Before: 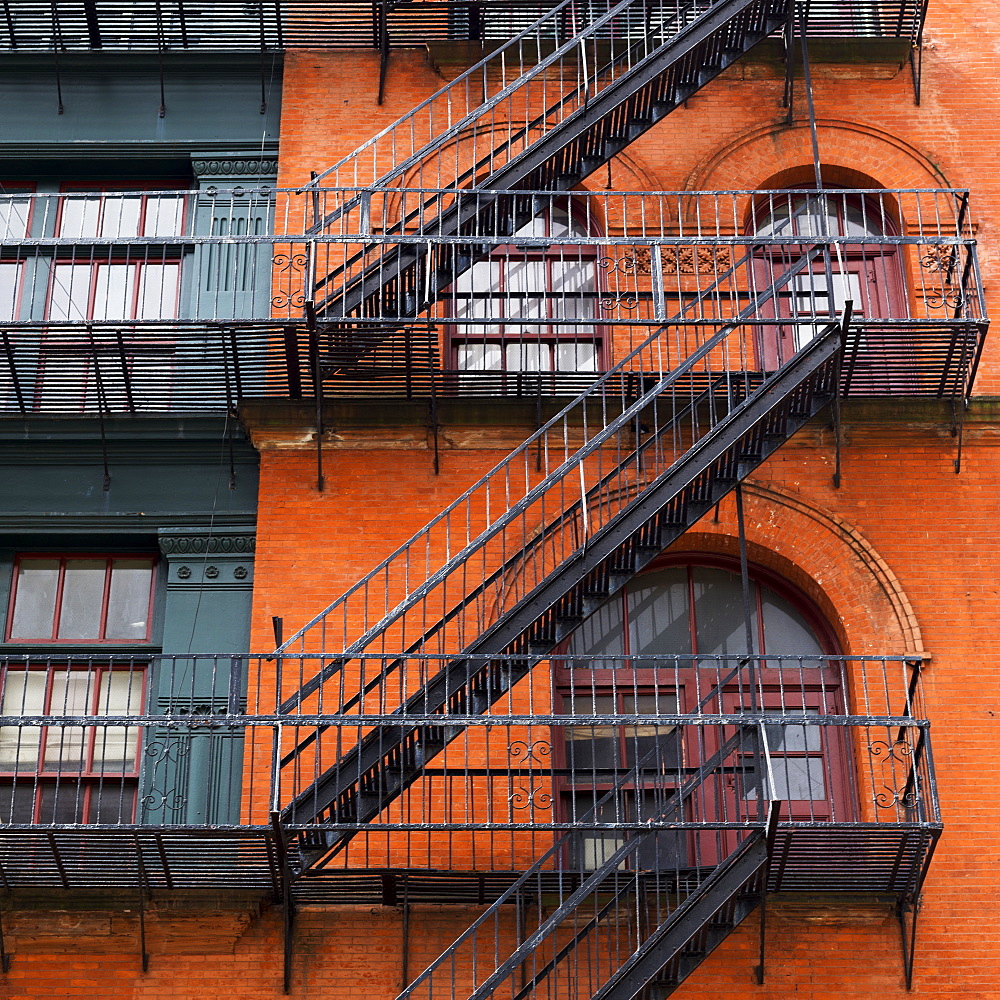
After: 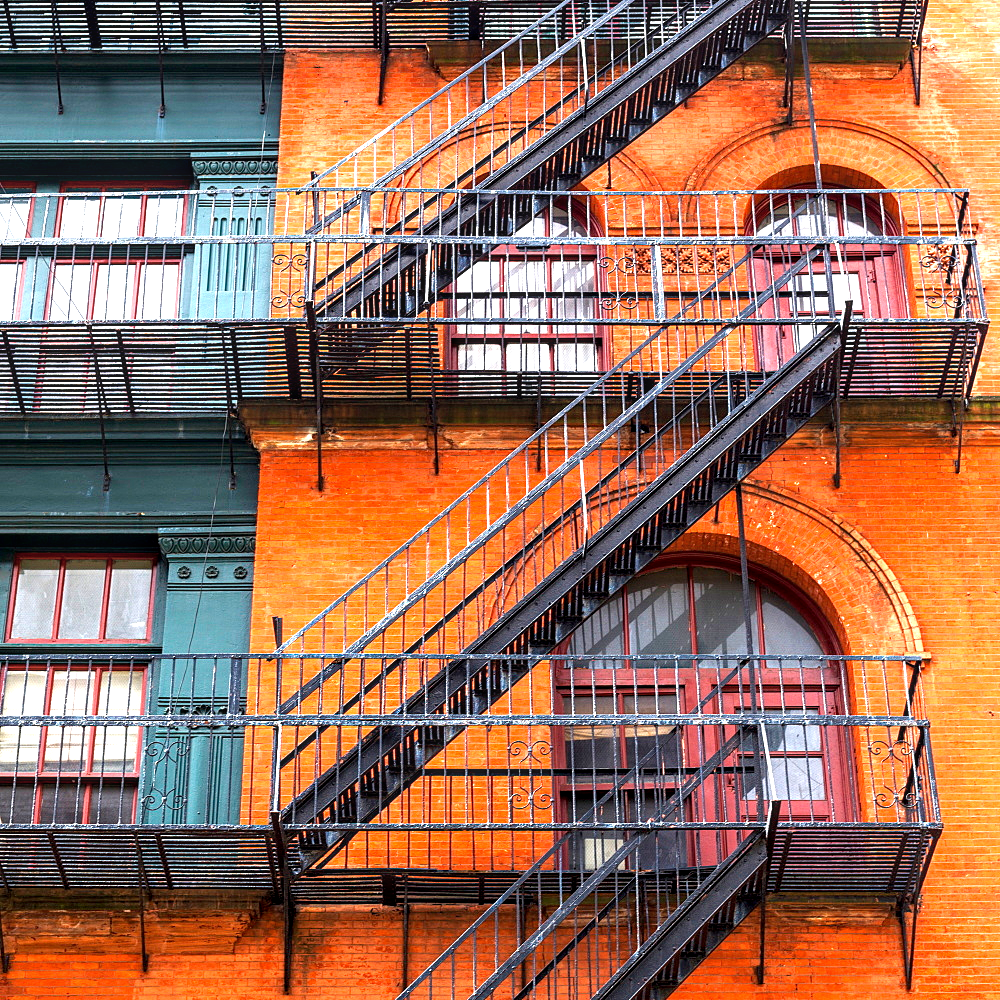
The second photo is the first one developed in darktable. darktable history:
exposure: exposure 1.138 EV, compensate exposure bias true, compensate highlight preservation false
local contrast: detail 130%
